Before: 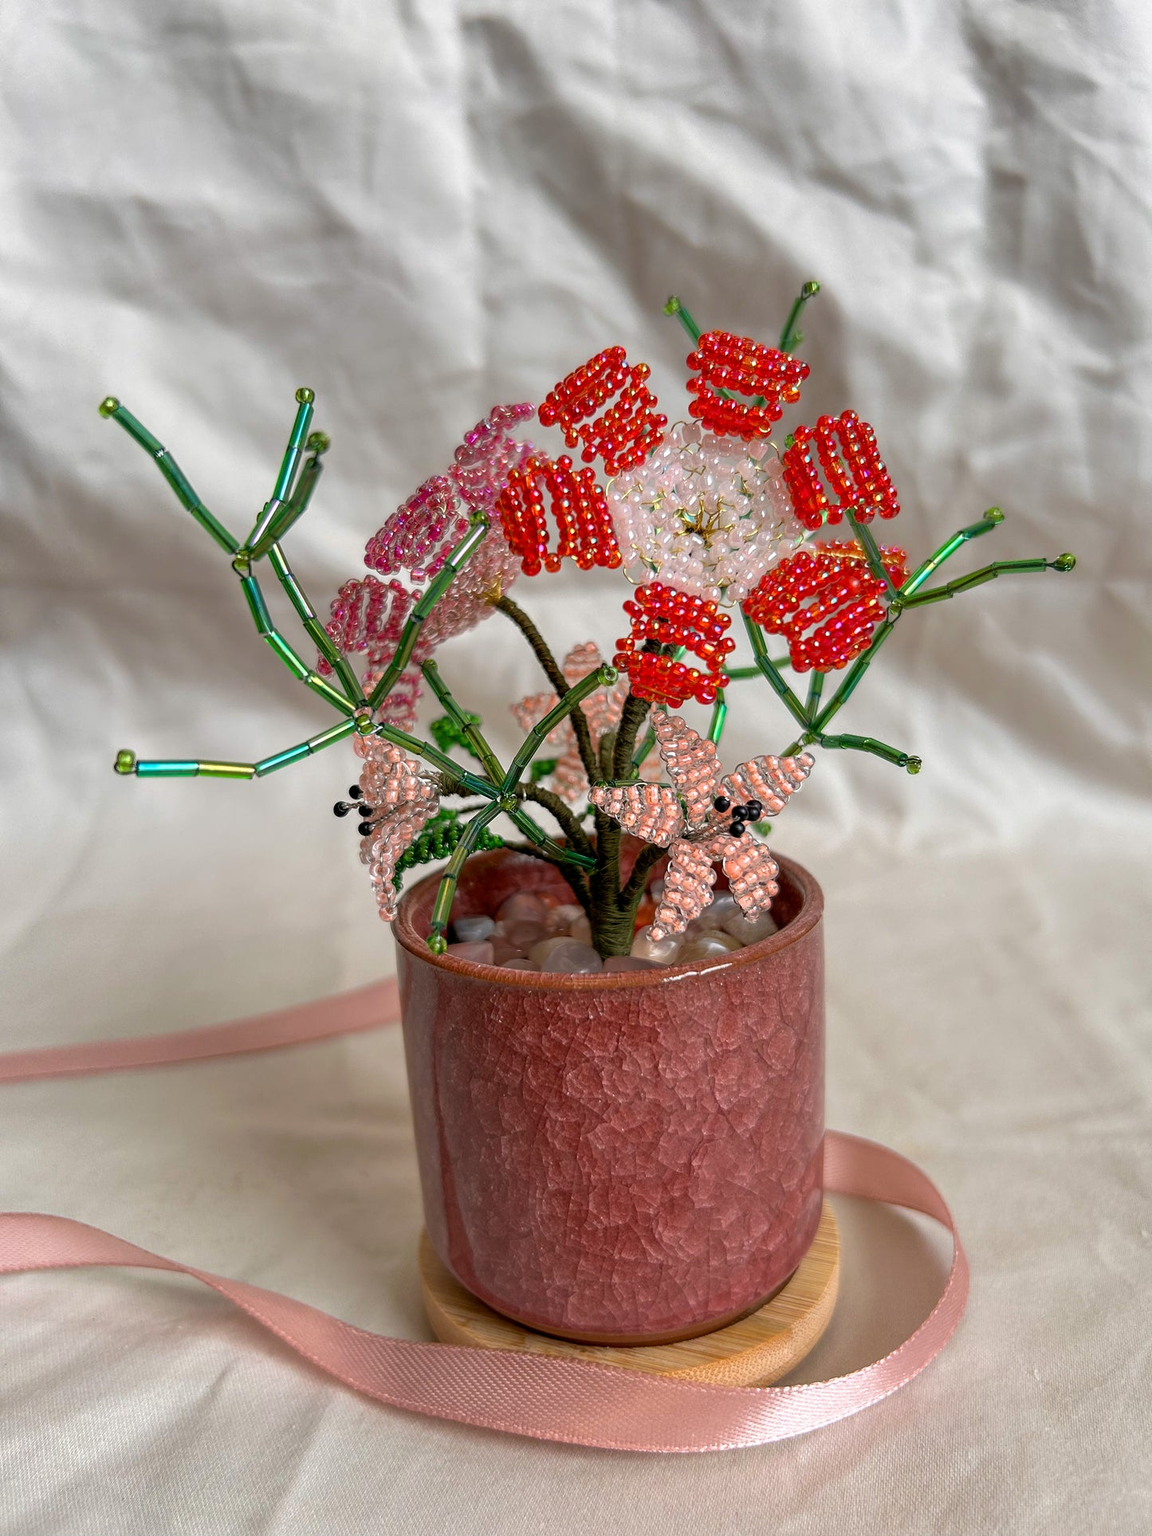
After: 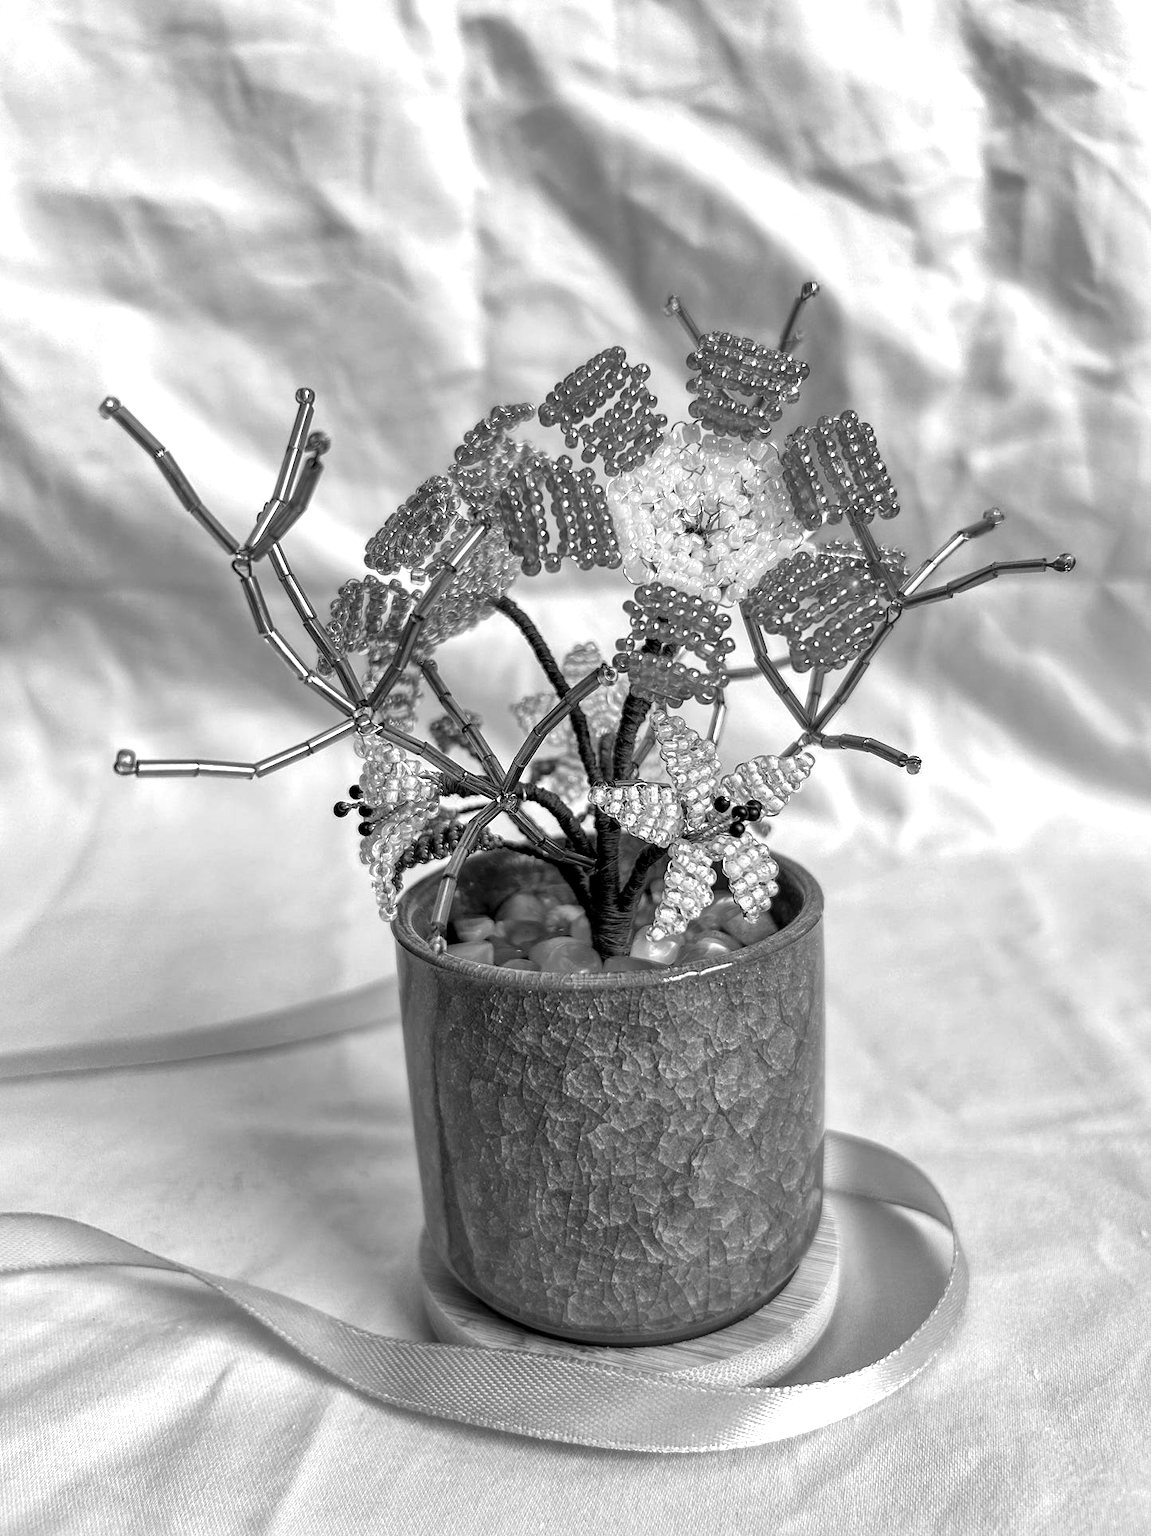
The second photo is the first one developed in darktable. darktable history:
monochrome: a -6.99, b 35.61, size 1.4
exposure: black level correction 0.001, exposure 0.5 EV, compensate exposure bias true, compensate highlight preservation false
local contrast: mode bilateral grid, contrast 20, coarseness 50, detail 159%, midtone range 0.2
white balance: red 1.009, blue 1.027
